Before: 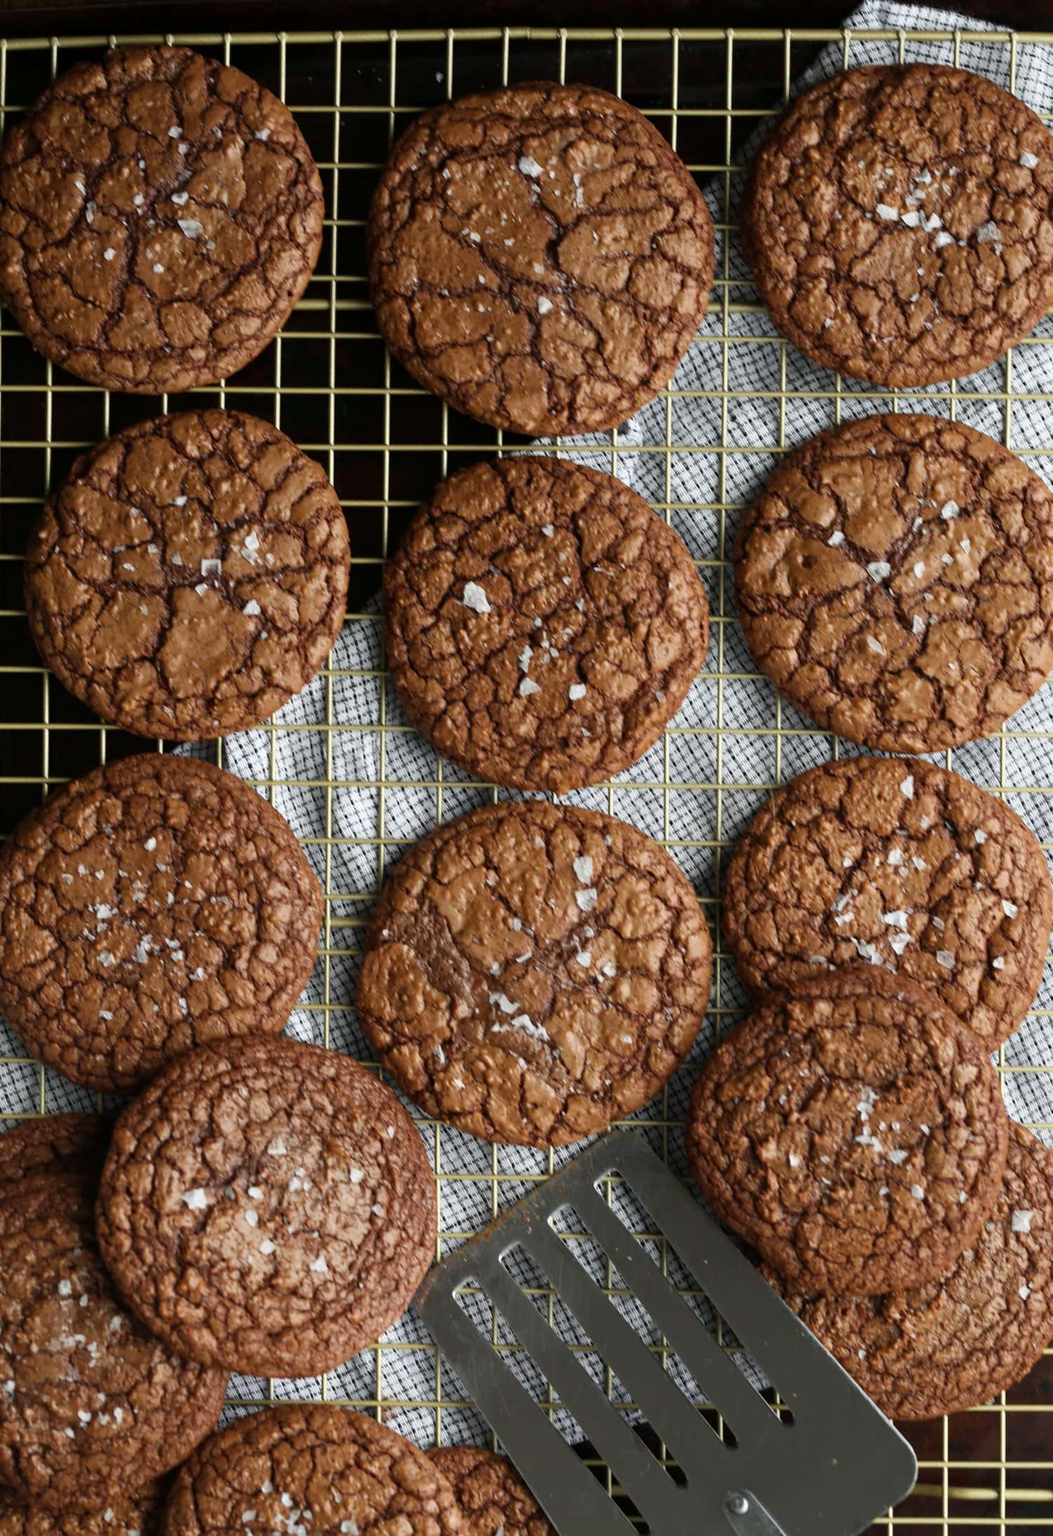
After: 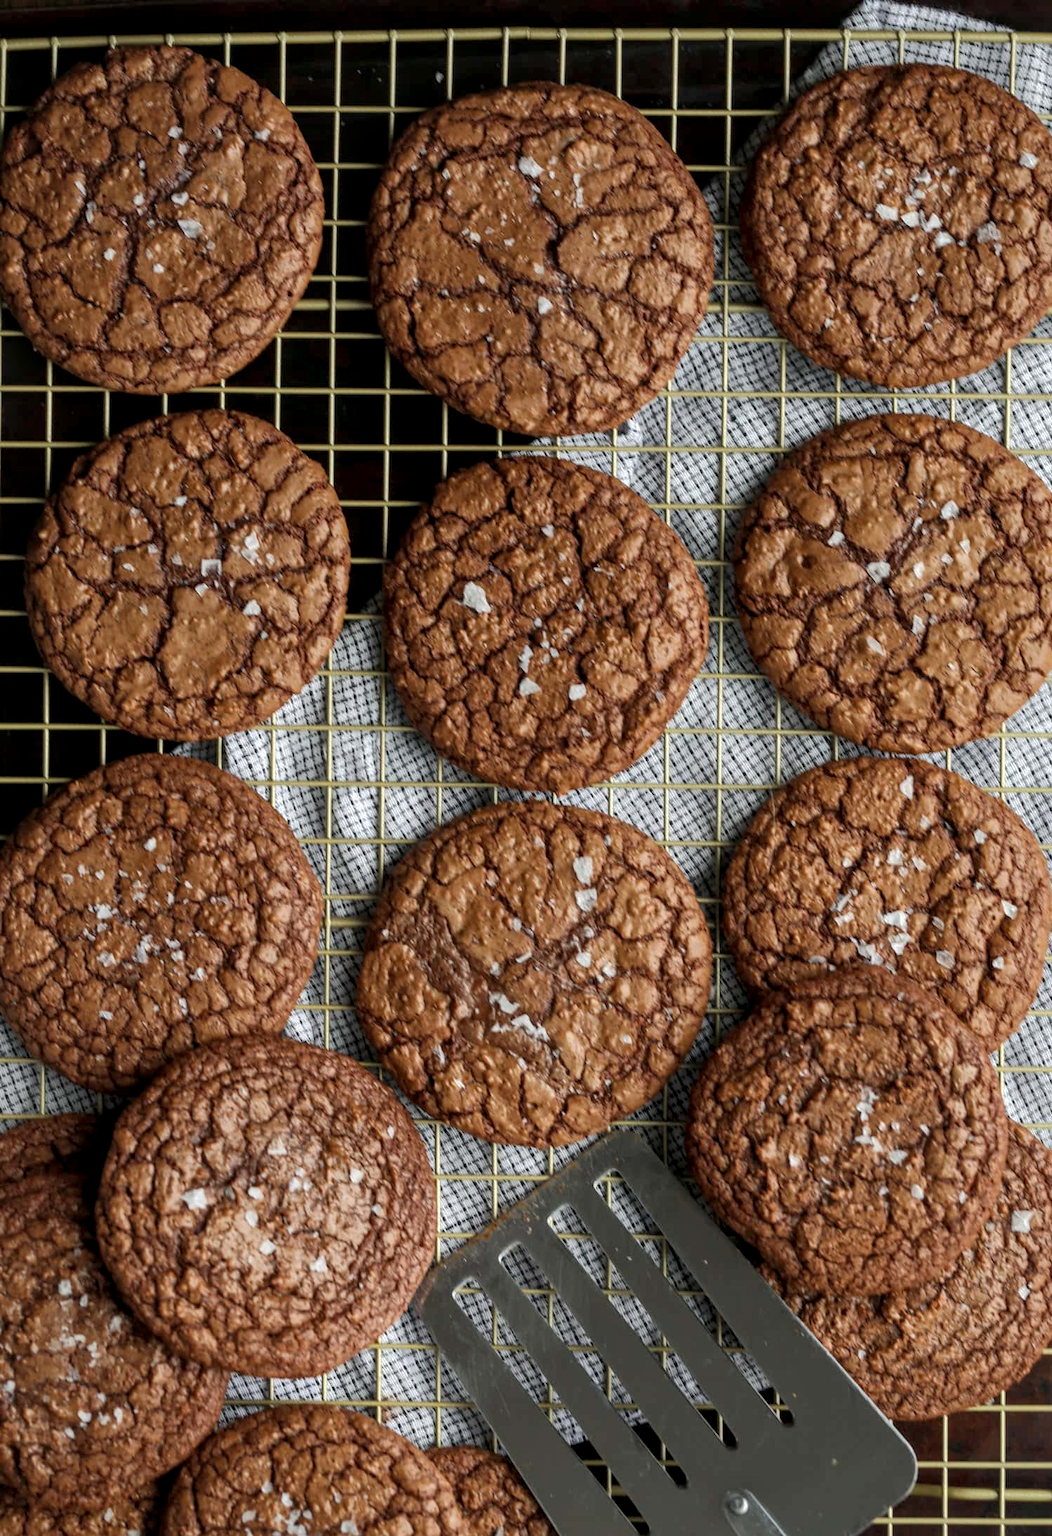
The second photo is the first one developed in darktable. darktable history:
local contrast: detail 130%
base curve: curves: ch0 [(0, 0) (0.472, 0.455) (1, 1)], preserve colors none
shadows and highlights: shadows 39.87, highlights -60.04
